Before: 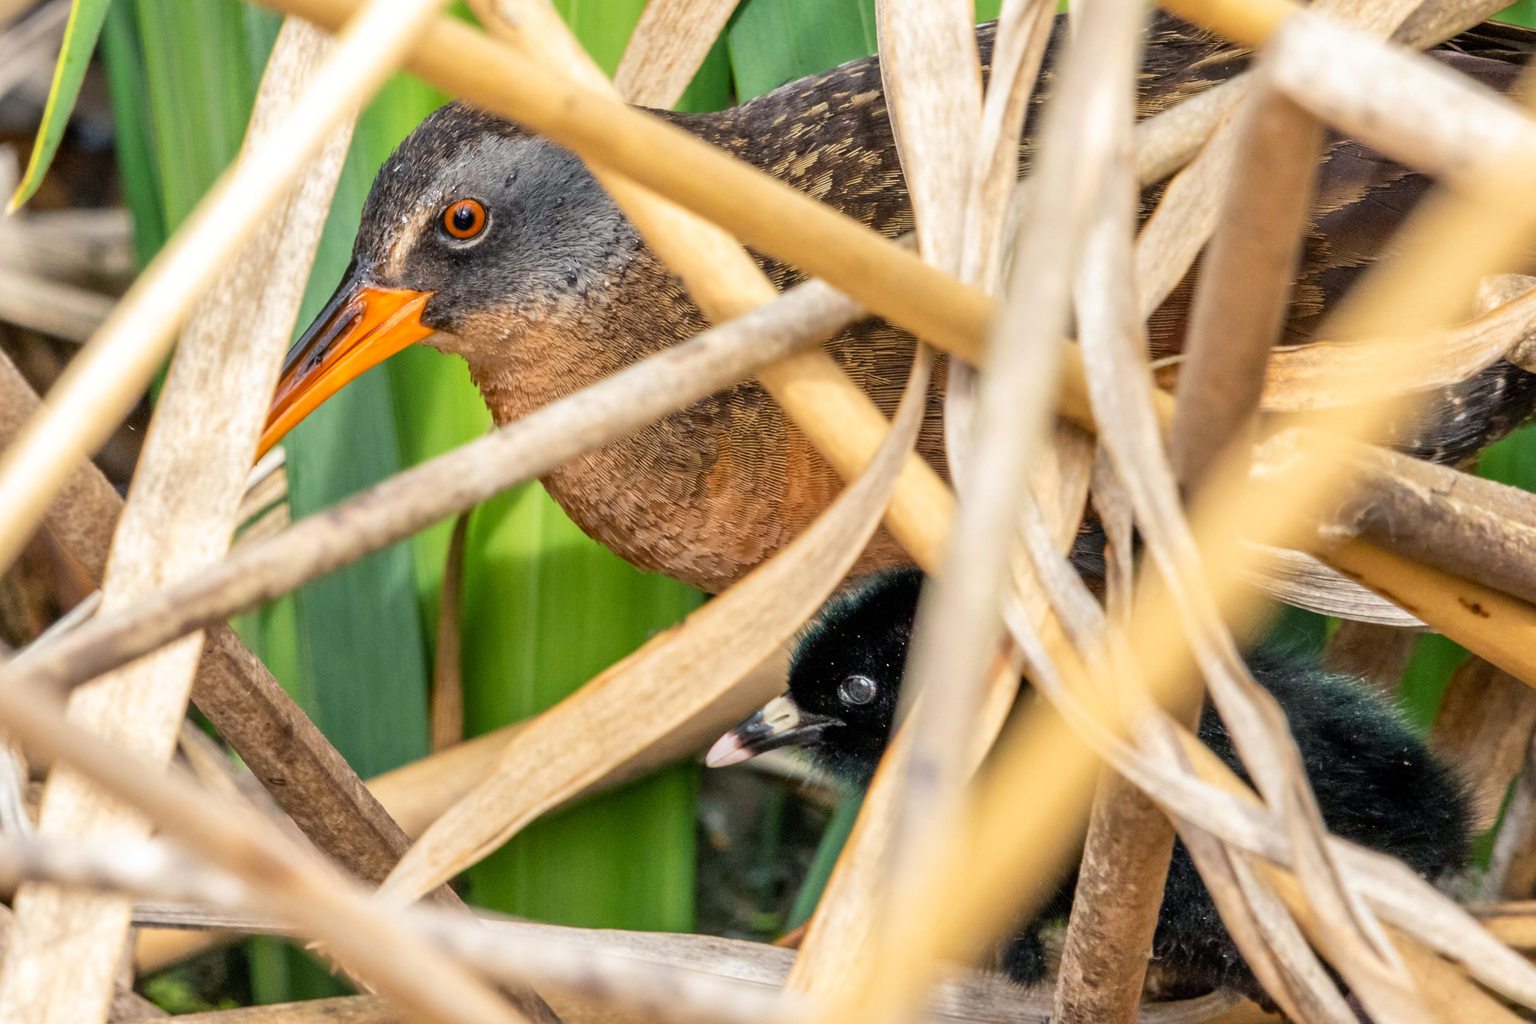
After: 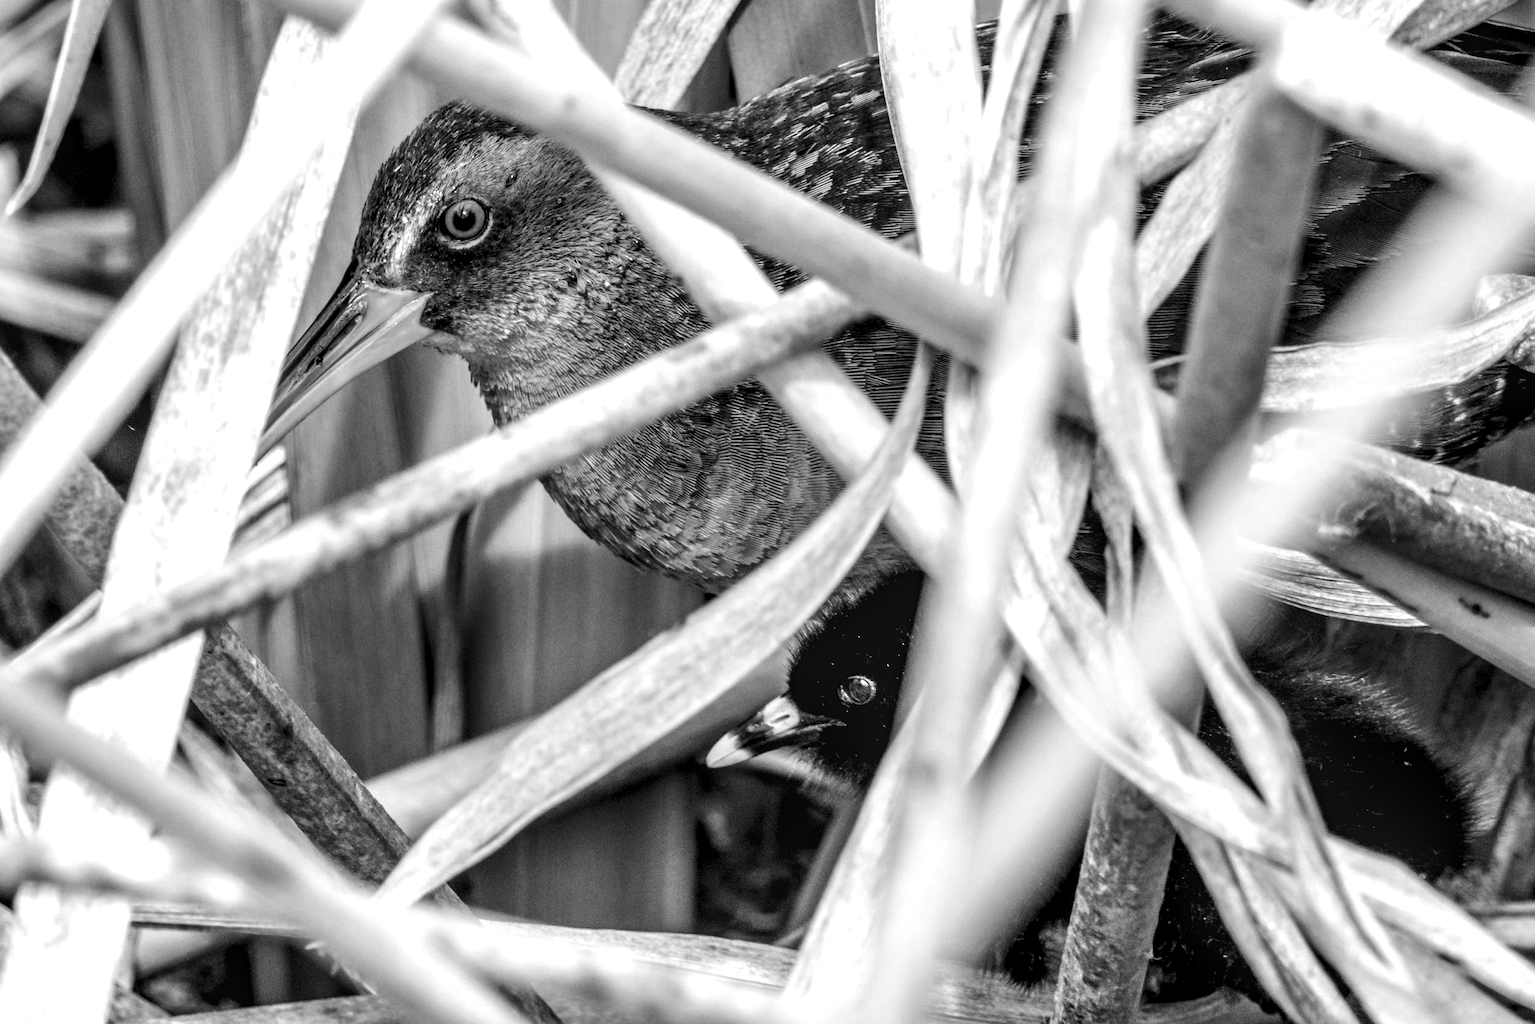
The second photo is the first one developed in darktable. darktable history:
monochrome: a 1.94, b -0.638
local contrast: detail 130%
contrast brightness saturation: saturation -0.05
levels: levels [0.116, 0.574, 1]
tone equalizer: -8 EV -0.417 EV, -7 EV -0.389 EV, -6 EV -0.333 EV, -5 EV -0.222 EV, -3 EV 0.222 EV, -2 EV 0.333 EV, -1 EV 0.389 EV, +0 EV 0.417 EV, edges refinement/feathering 500, mask exposure compensation -1.57 EV, preserve details no
